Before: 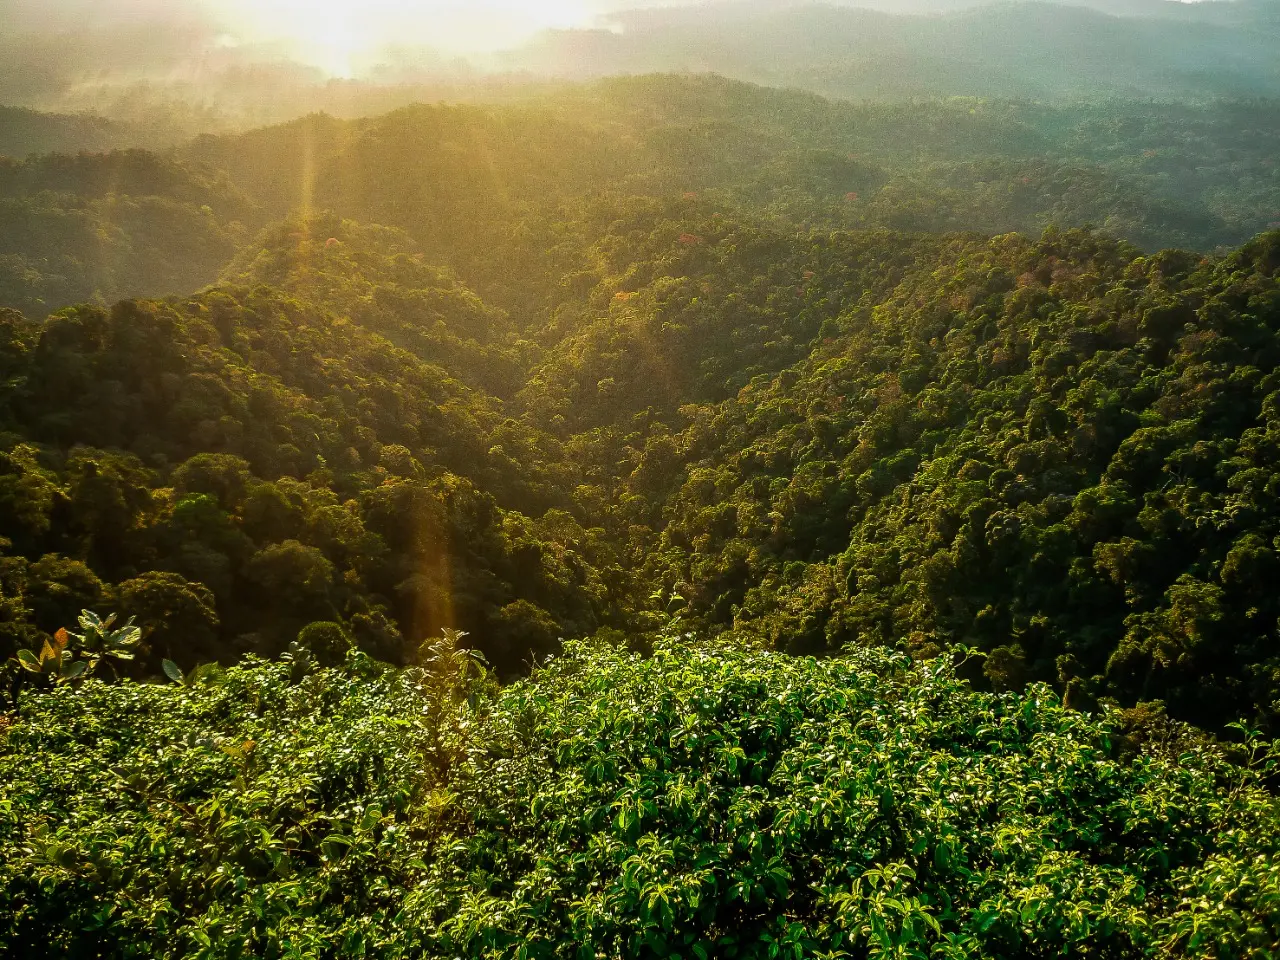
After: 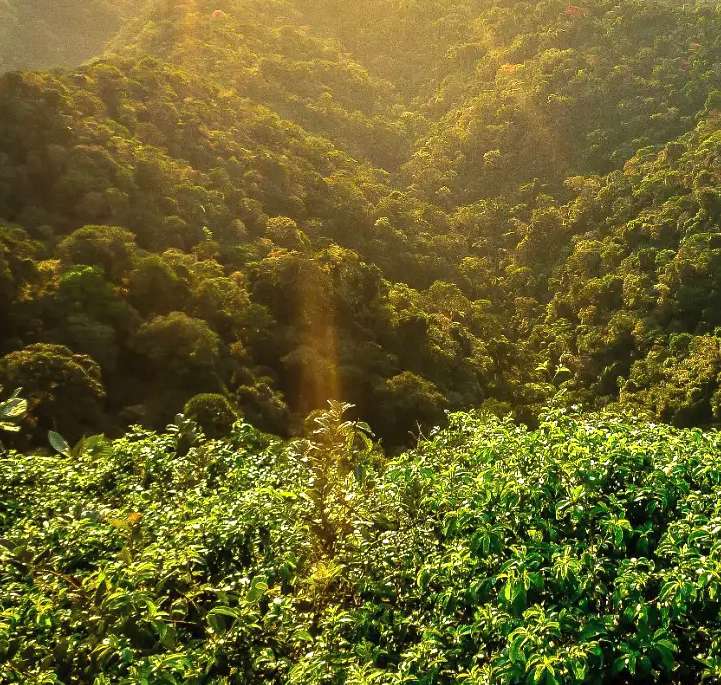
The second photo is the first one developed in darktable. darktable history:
crop: left 8.966%, top 23.852%, right 34.699%, bottom 4.703%
contrast brightness saturation: contrast 0.05, brightness 0.06, saturation 0.01
exposure: exposure 0.6 EV, compensate highlight preservation false
